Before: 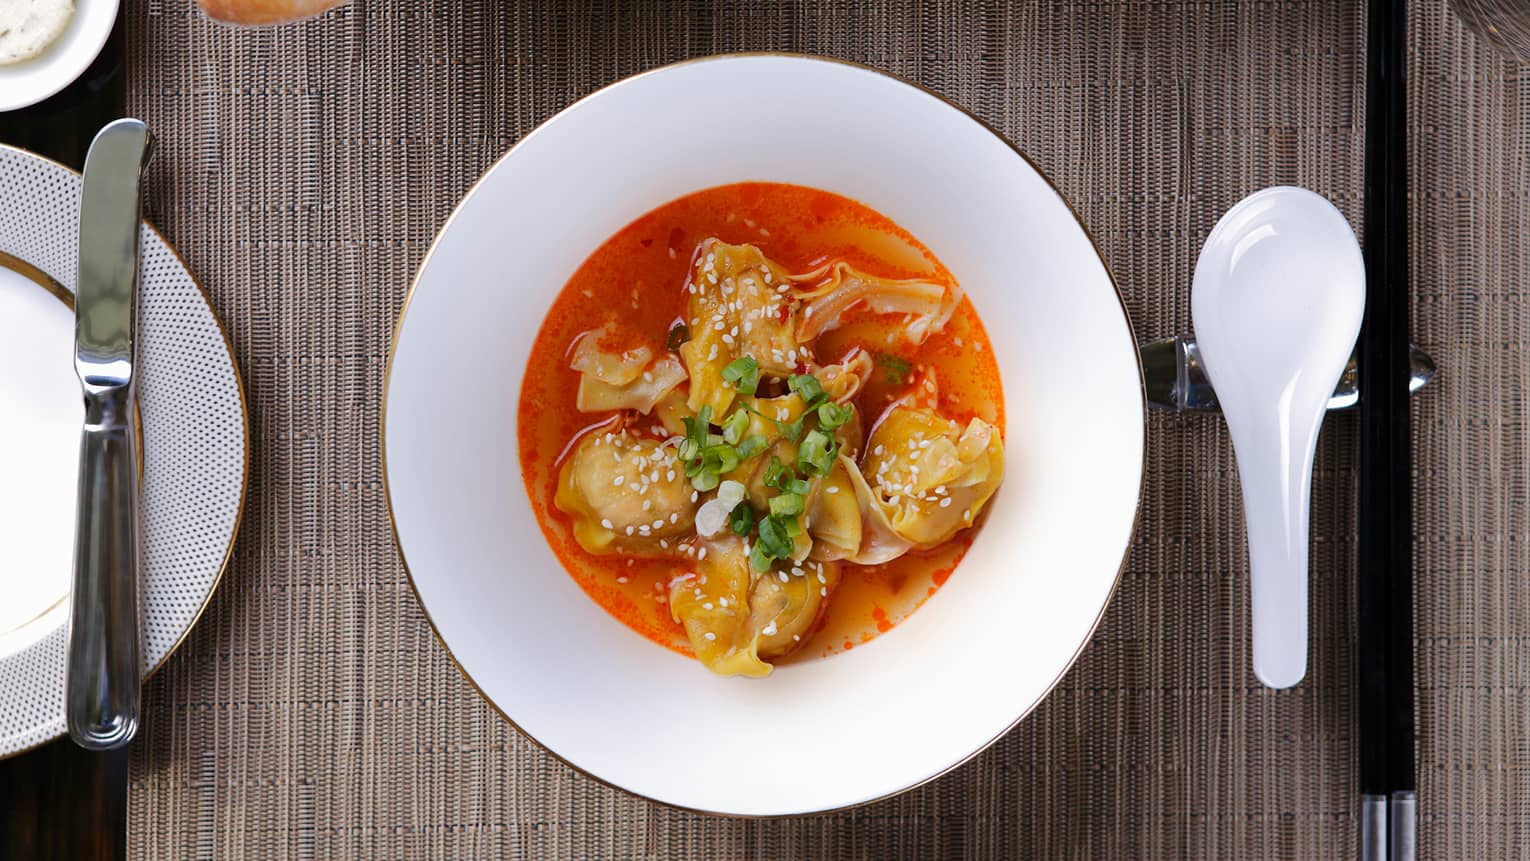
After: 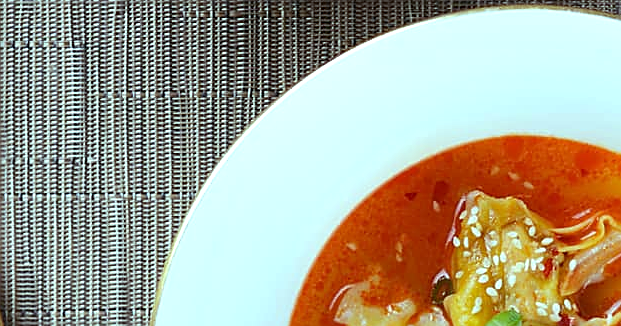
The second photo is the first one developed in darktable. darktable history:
crop: left 15.452%, top 5.459%, right 43.956%, bottom 56.62%
sharpen: on, module defaults
exposure: black level correction 0.001, exposure 0.5 EV, compensate exposure bias true, compensate highlight preservation false
color balance: mode lift, gamma, gain (sRGB), lift [0.997, 0.979, 1.021, 1.011], gamma [1, 1.084, 0.916, 0.998], gain [1, 0.87, 1.13, 1.101], contrast 4.55%, contrast fulcrum 38.24%, output saturation 104.09%
